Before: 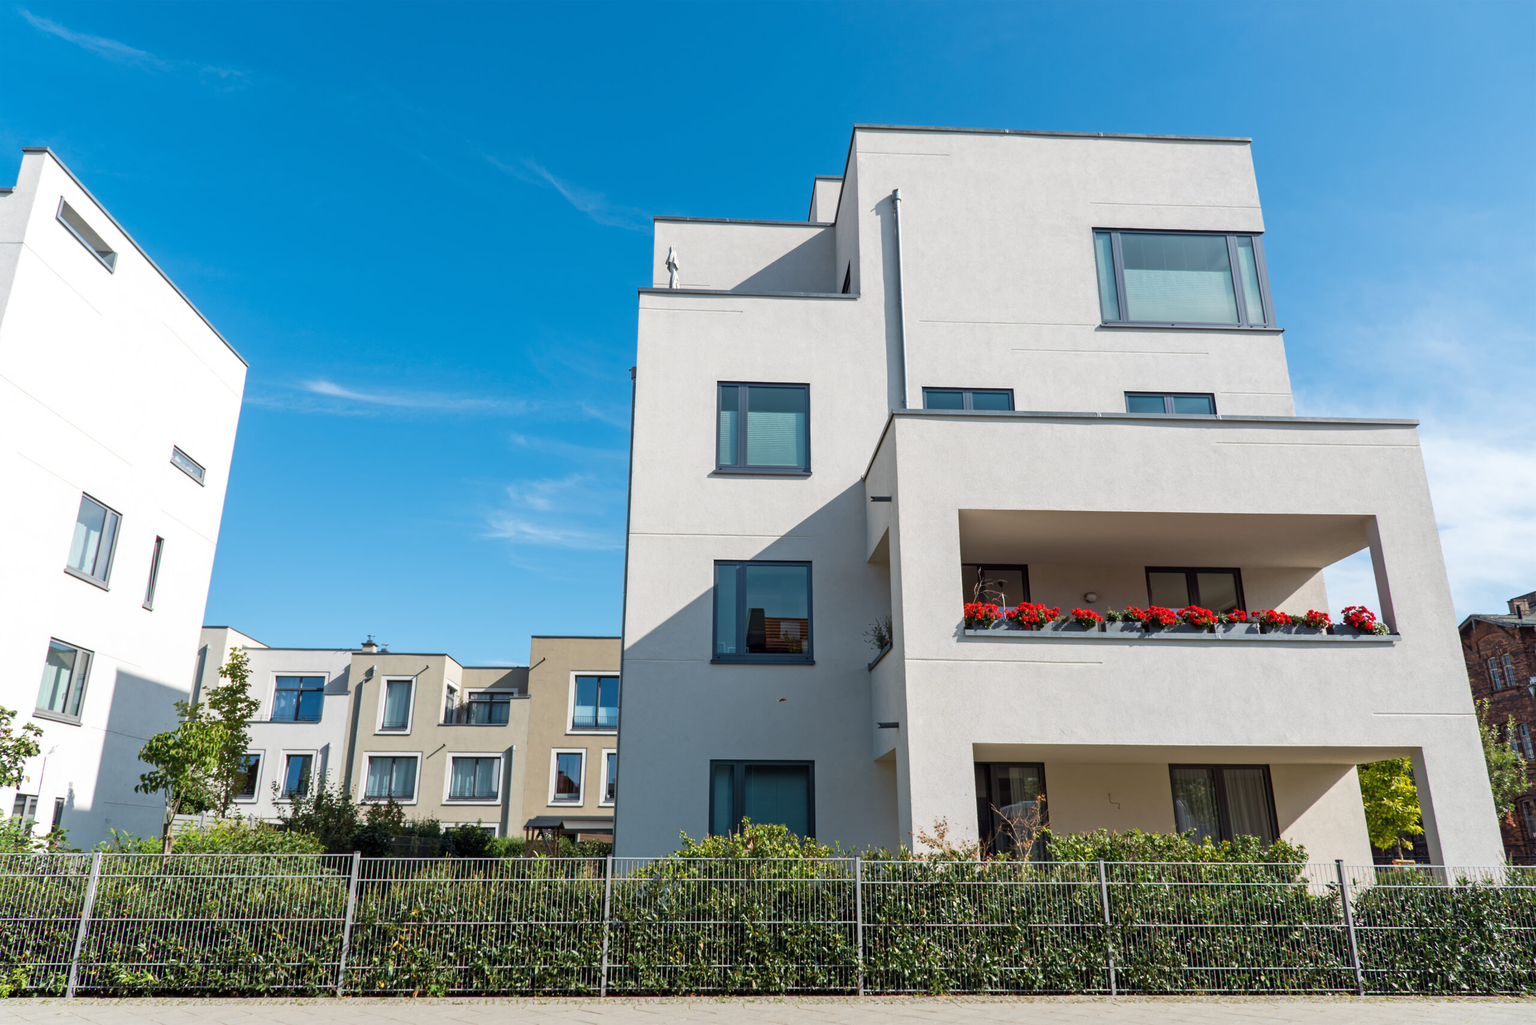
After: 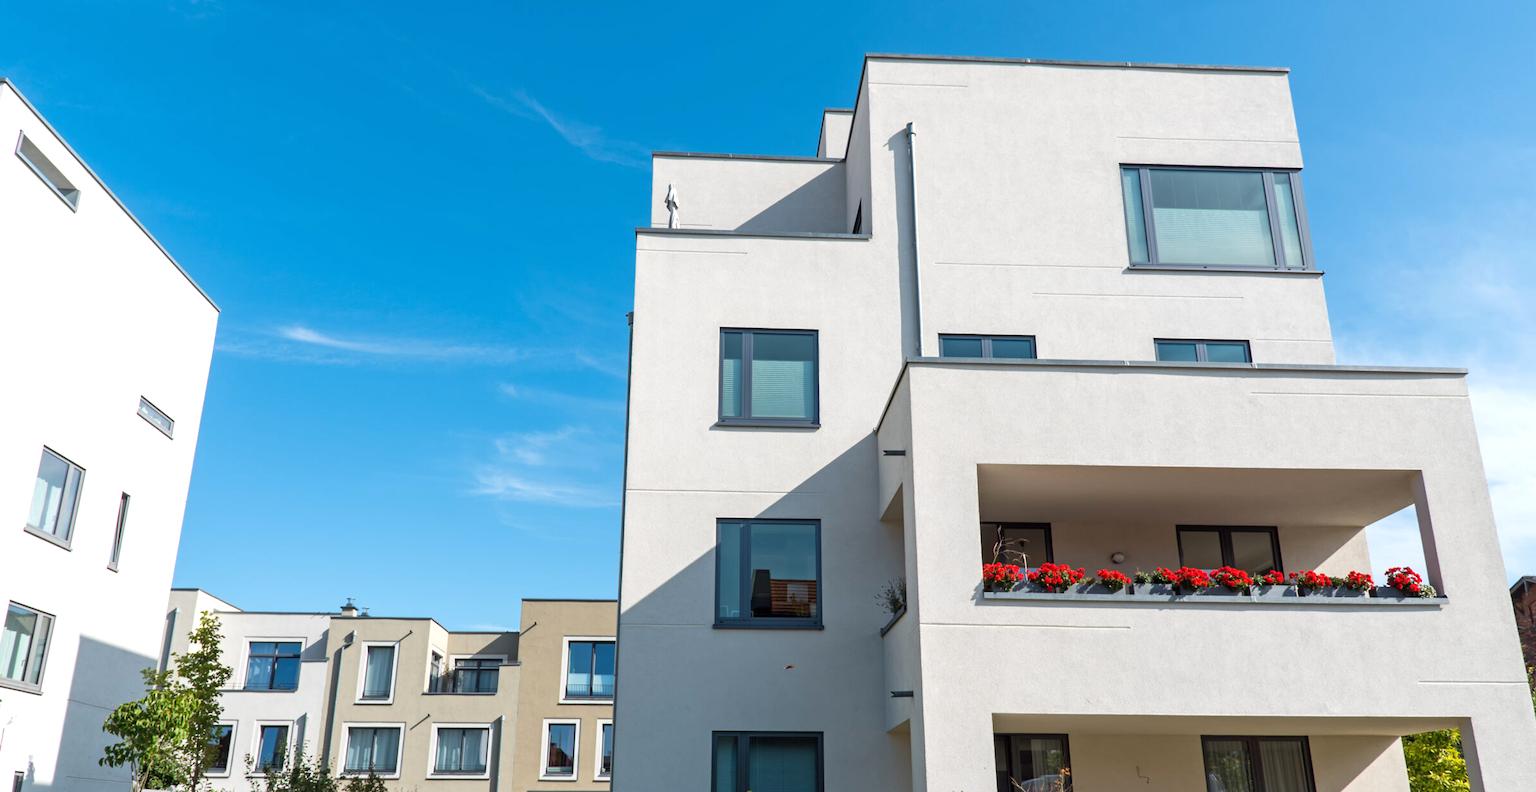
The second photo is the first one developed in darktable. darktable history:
exposure: exposure 0.207 EV, compensate highlight preservation false
crop: left 2.737%, top 7.287%, right 3.421%, bottom 20.179%
